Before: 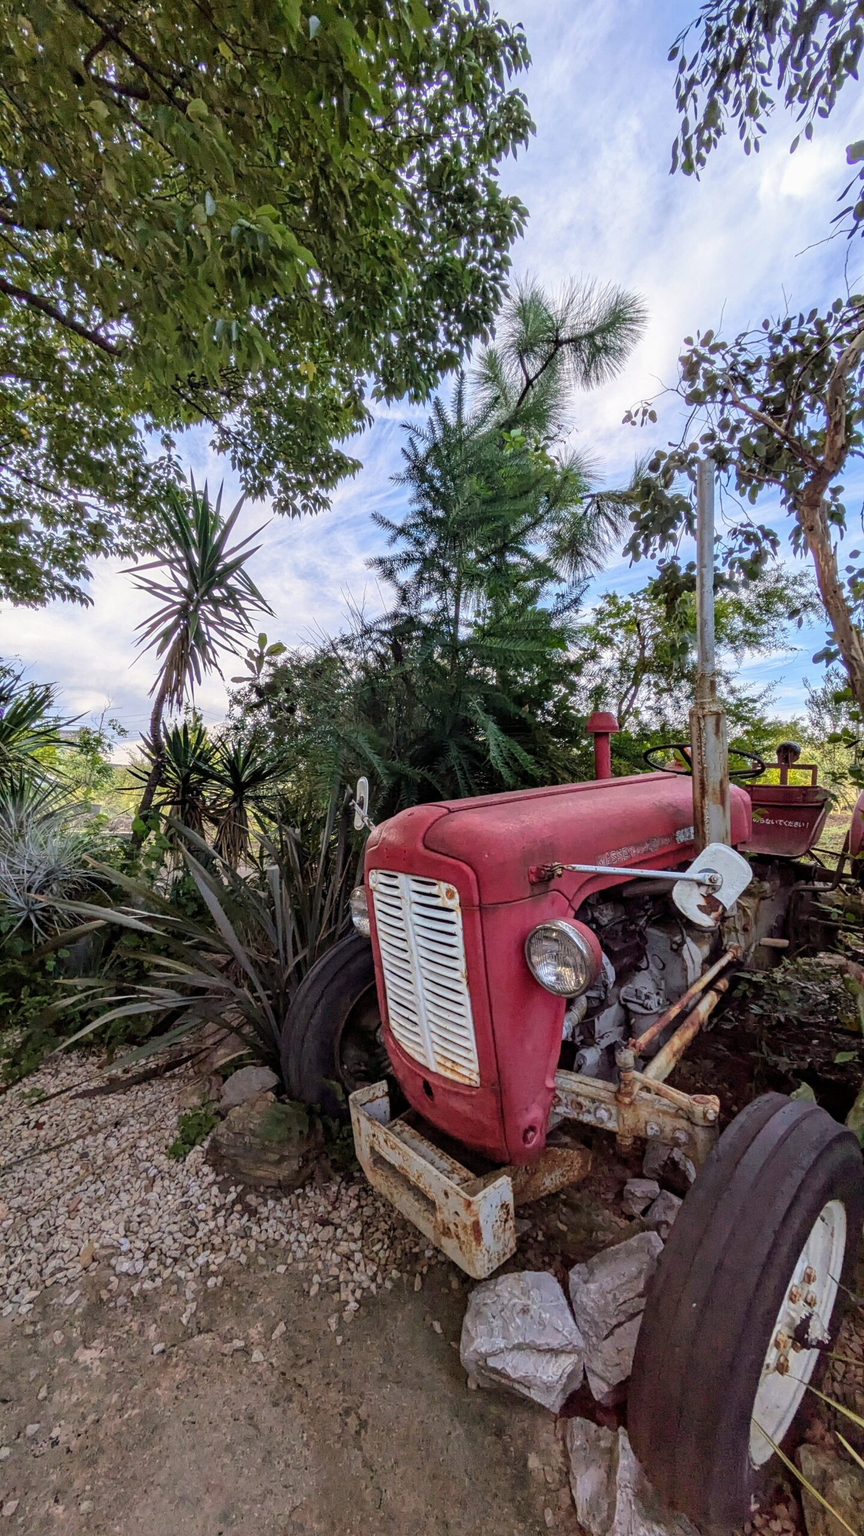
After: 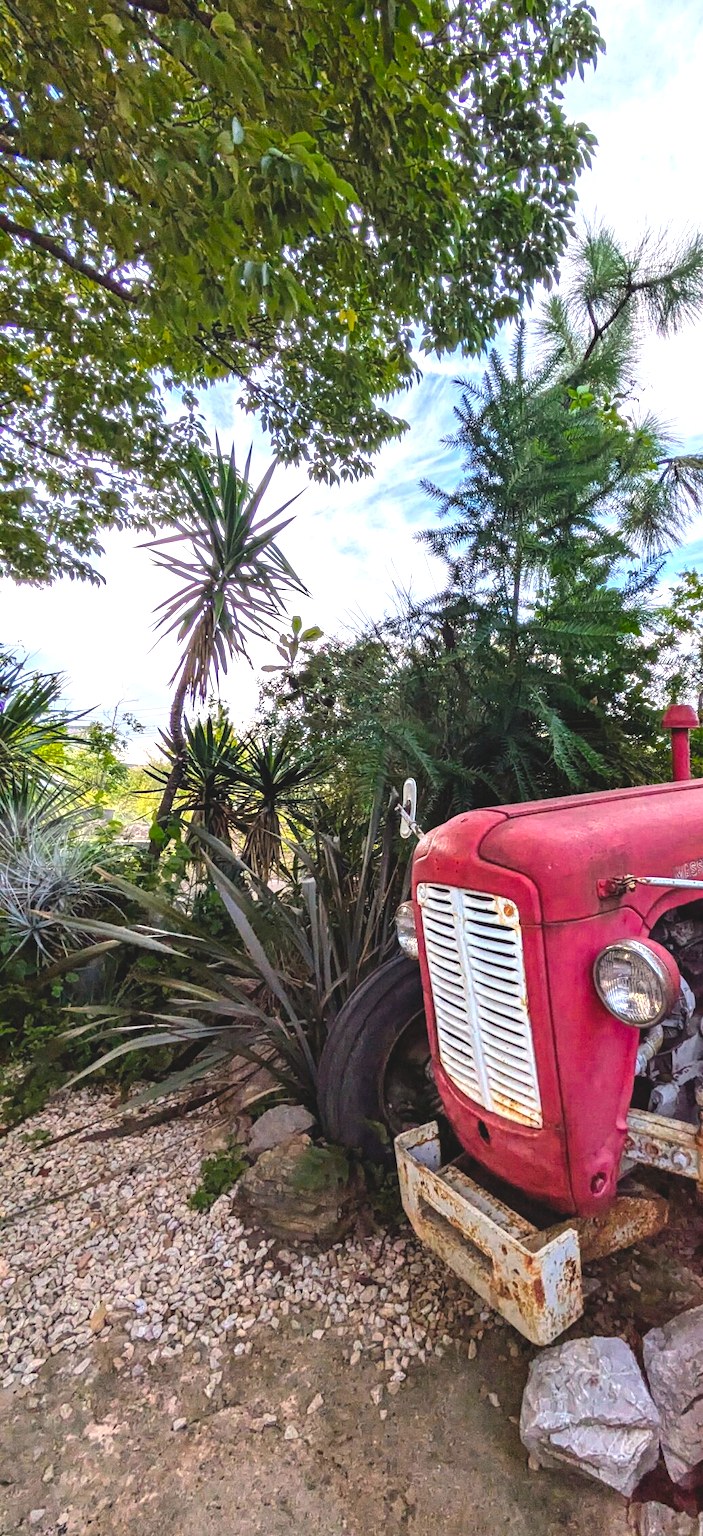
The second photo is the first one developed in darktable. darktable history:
crop: top 5.748%, right 27.914%, bottom 5.707%
color balance rgb: global offset › luminance 0.728%, perceptual saturation grading › global saturation 30.125%, perceptual brilliance grading › global brilliance 24.369%
tone equalizer: edges refinement/feathering 500, mask exposure compensation -1.57 EV, preserve details no
color zones: curves: ch0 [(0, 0.465) (0.092, 0.596) (0.289, 0.464) (0.429, 0.453) (0.571, 0.464) (0.714, 0.455) (0.857, 0.462) (1, 0.465)]
